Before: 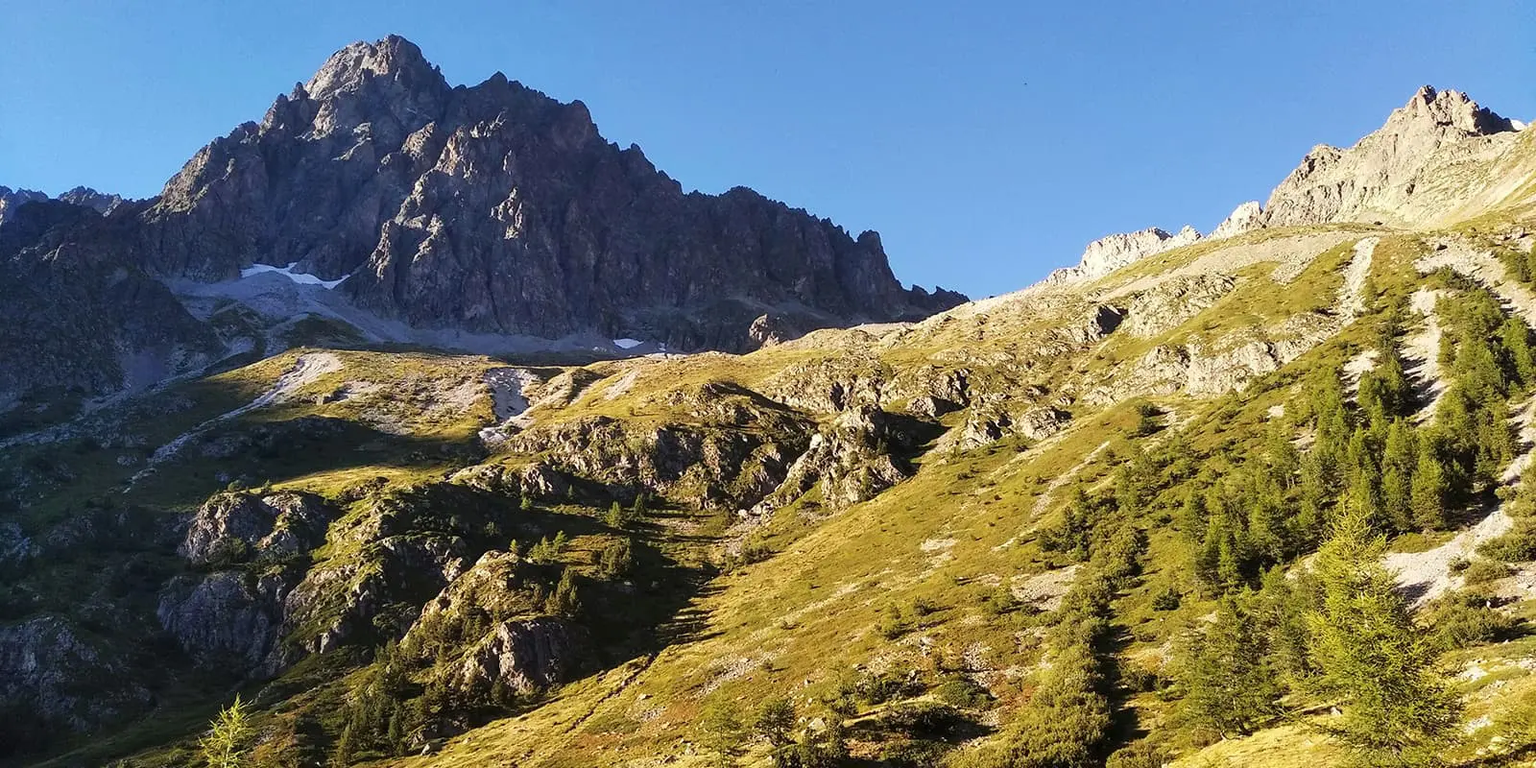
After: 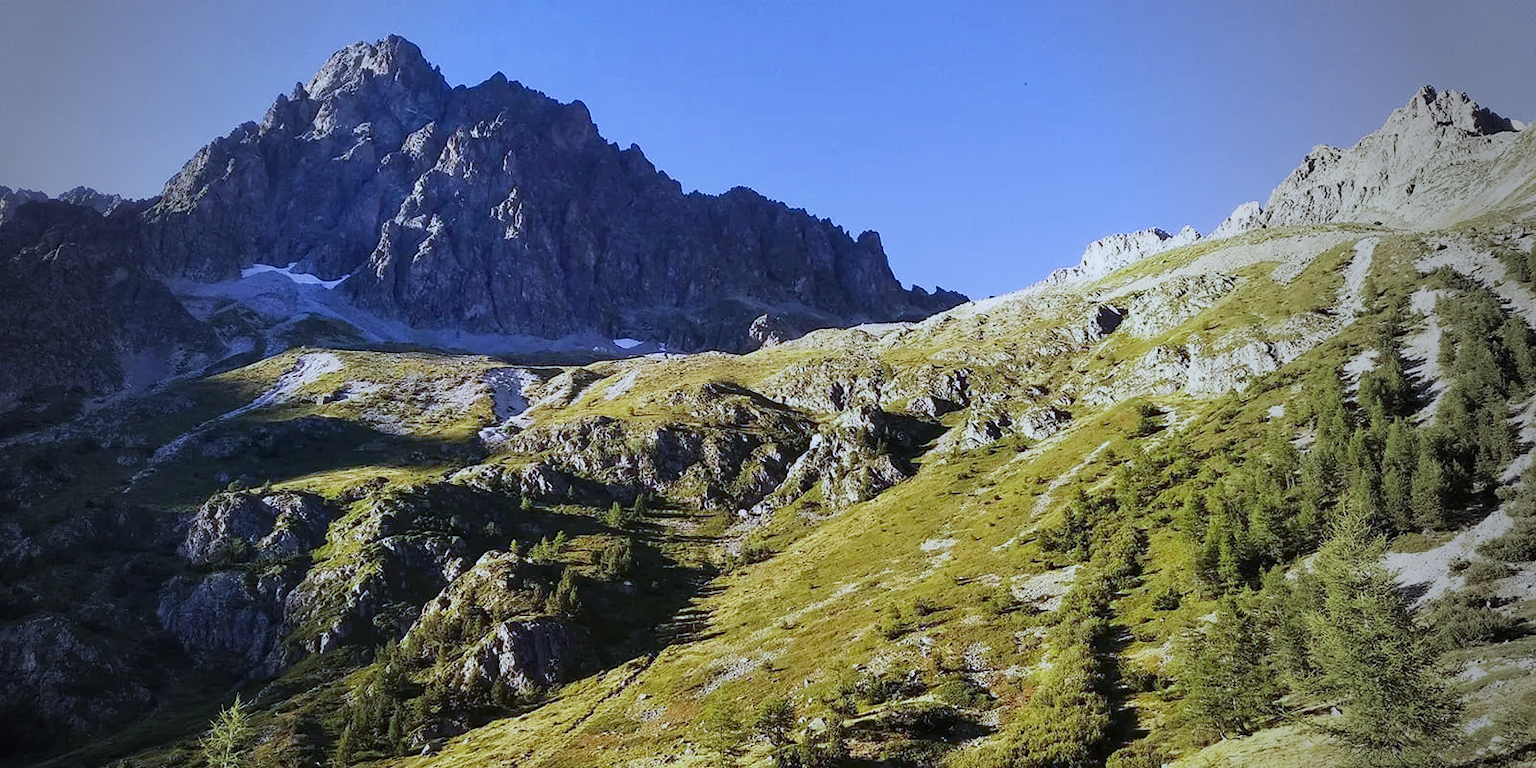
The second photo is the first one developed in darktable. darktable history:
white balance: red 0.871, blue 1.249
vignetting: fall-off start 64.63%, center (-0.034, 0.148), width/height ratio 0.881
sigmoid: contrast 1.22, skew 0.65
haze removal: compatibility mode true, adaptive false
